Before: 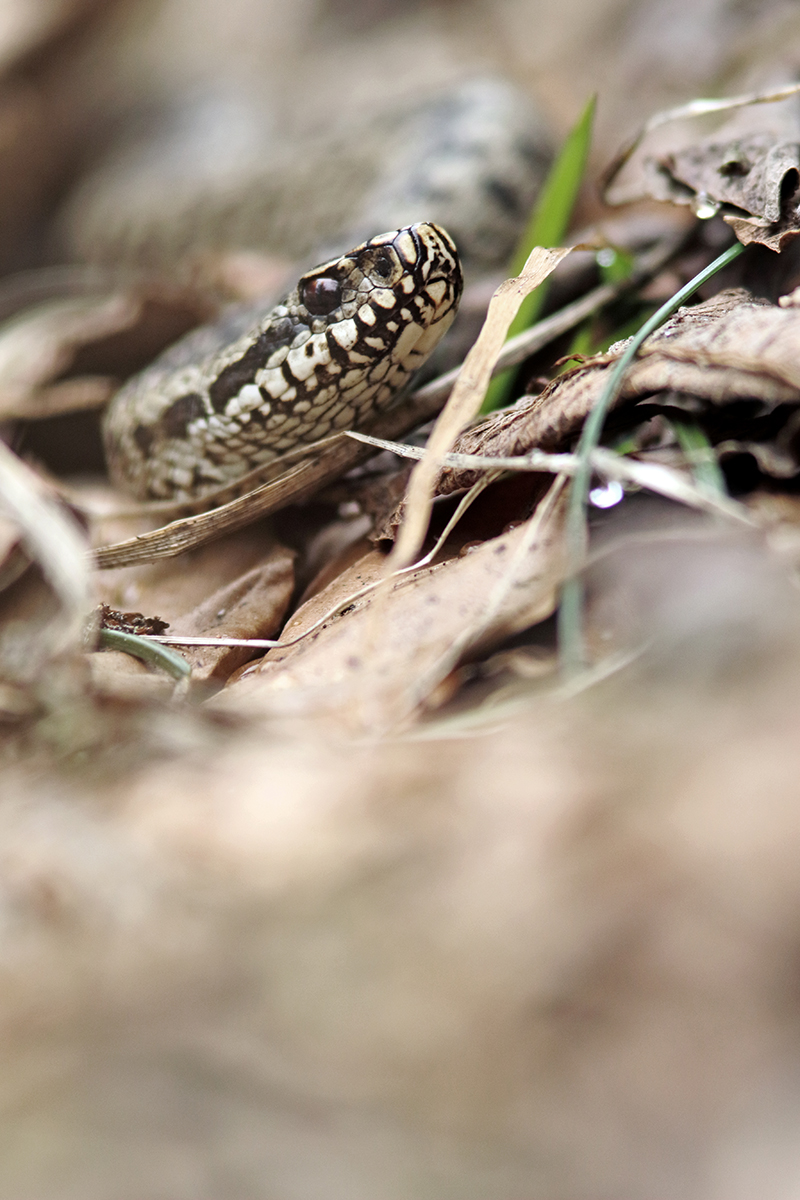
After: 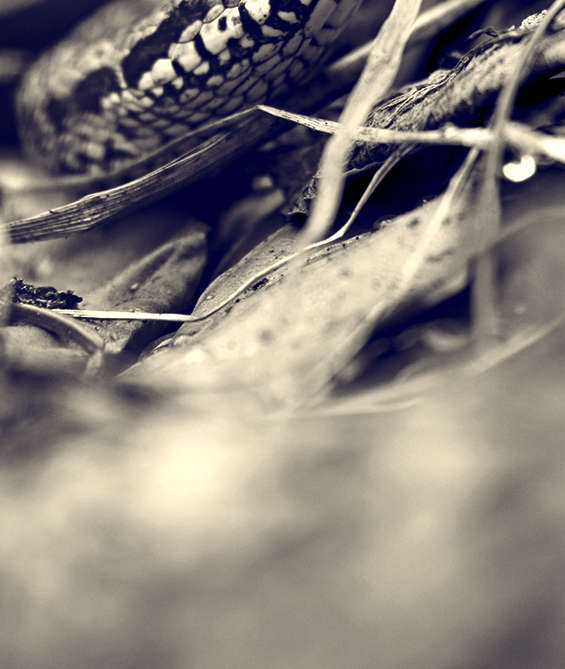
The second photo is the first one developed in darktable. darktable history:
contrast brightness saturation: brightness -0.251, saturation 0.197
color balance rgb: shadows lift › luminance -21.994%, shadows lift › chroma 8.934%, shadows lift › hue 284.76°, highlights gain › luminance 9.741%, global offset › chroma 0.259%, global offset › hue 256.22°, perceptual saturation grading › global saturation 0.915%, perceptual saturation grading › highlights -31.261%, perceptual saturation grading › mid-tones 5.631%, perceptual saturation grading › shadows 17.118%
crop: left 10.995%, top 27.169%, right 18.312%, bottom 17.067%
color calibration: output gray [0.21, 0.42, 0.37, 0], illuminant custom, x 0.391, y 0.392, temperature 3855.58 K
color correction: highlights a* 1.33, highlights b* 18.16
